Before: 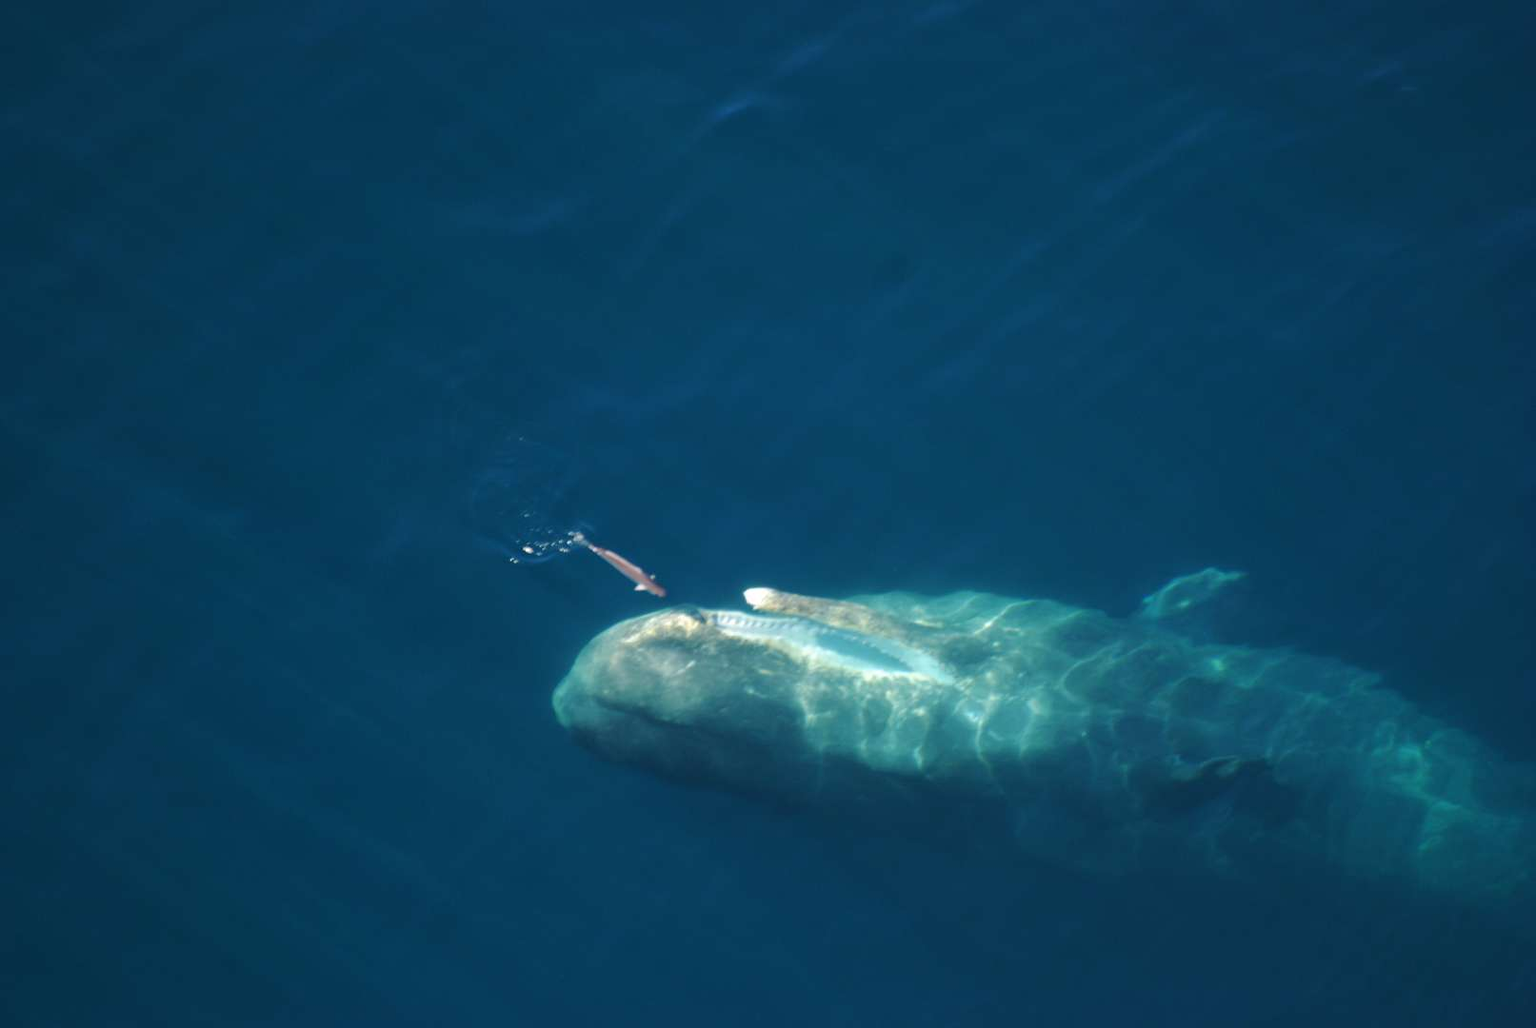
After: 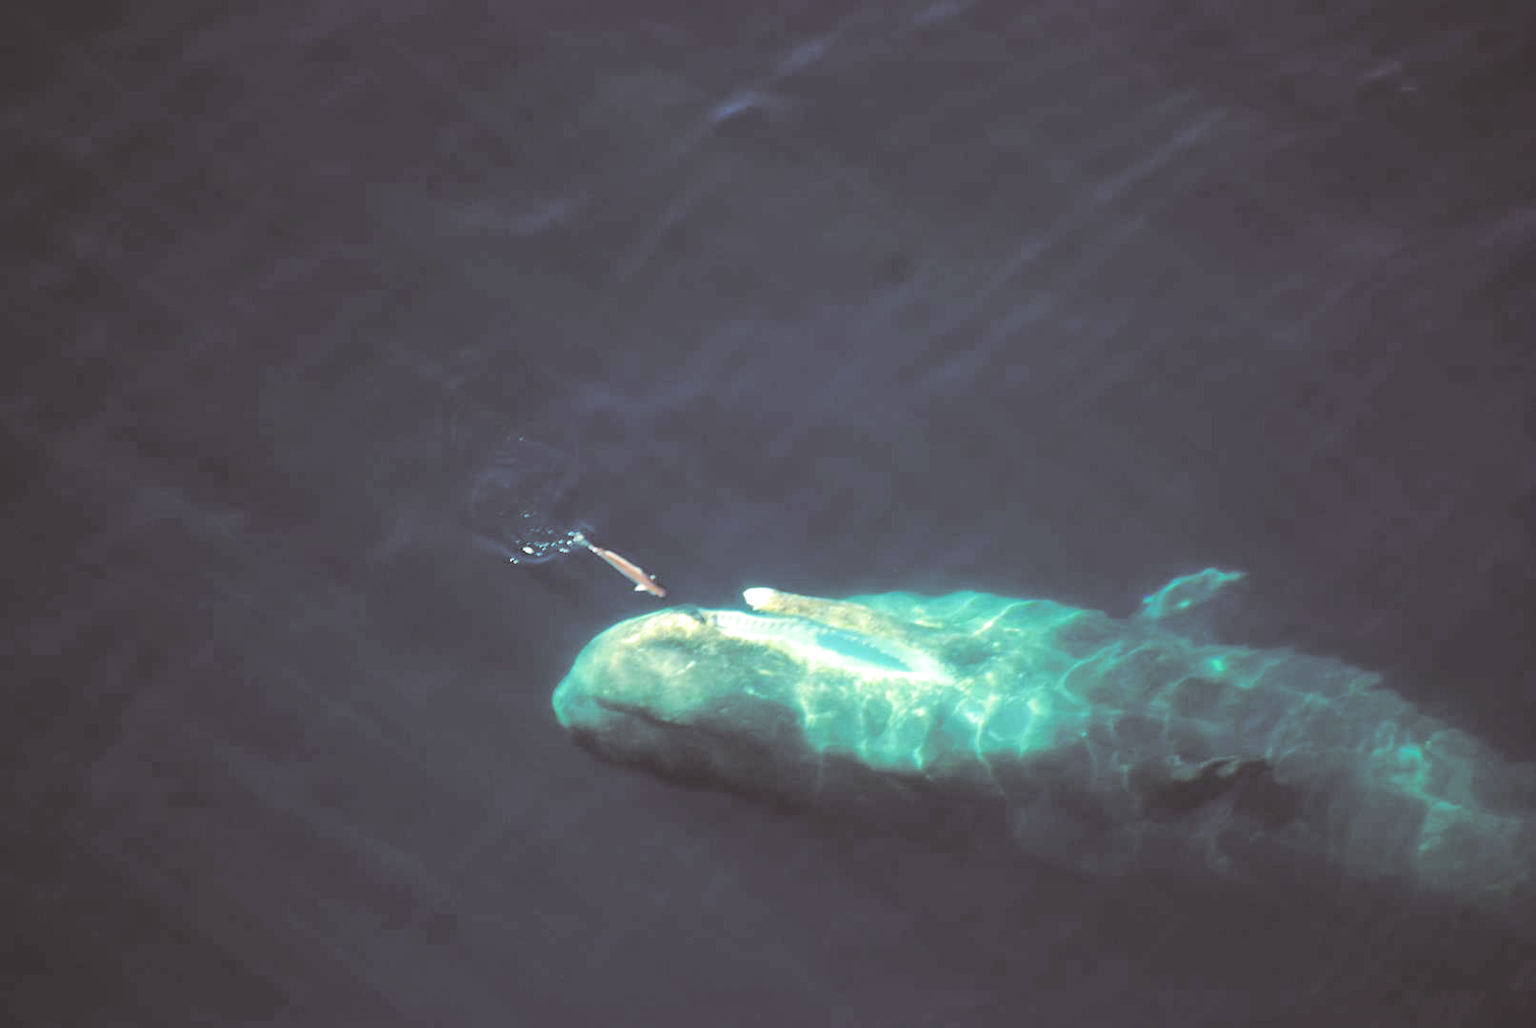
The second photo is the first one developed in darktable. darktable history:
tone curve: curves: ch0 [(0, 0) (0.004, 0.001) (0.133, 0.112) (0.325, 0.362) (0.832, 0.893) (1, 1)], color space Lab, linked channels, preserve colors none
exposure: exposure 0.559 EV, compensate highlight preservation false
color correction: highlights a* -1.43, highlights b* 10.12, shadows a* 0.395, shadows b* 19.35
split-toning: shadows › saturation 0.2
